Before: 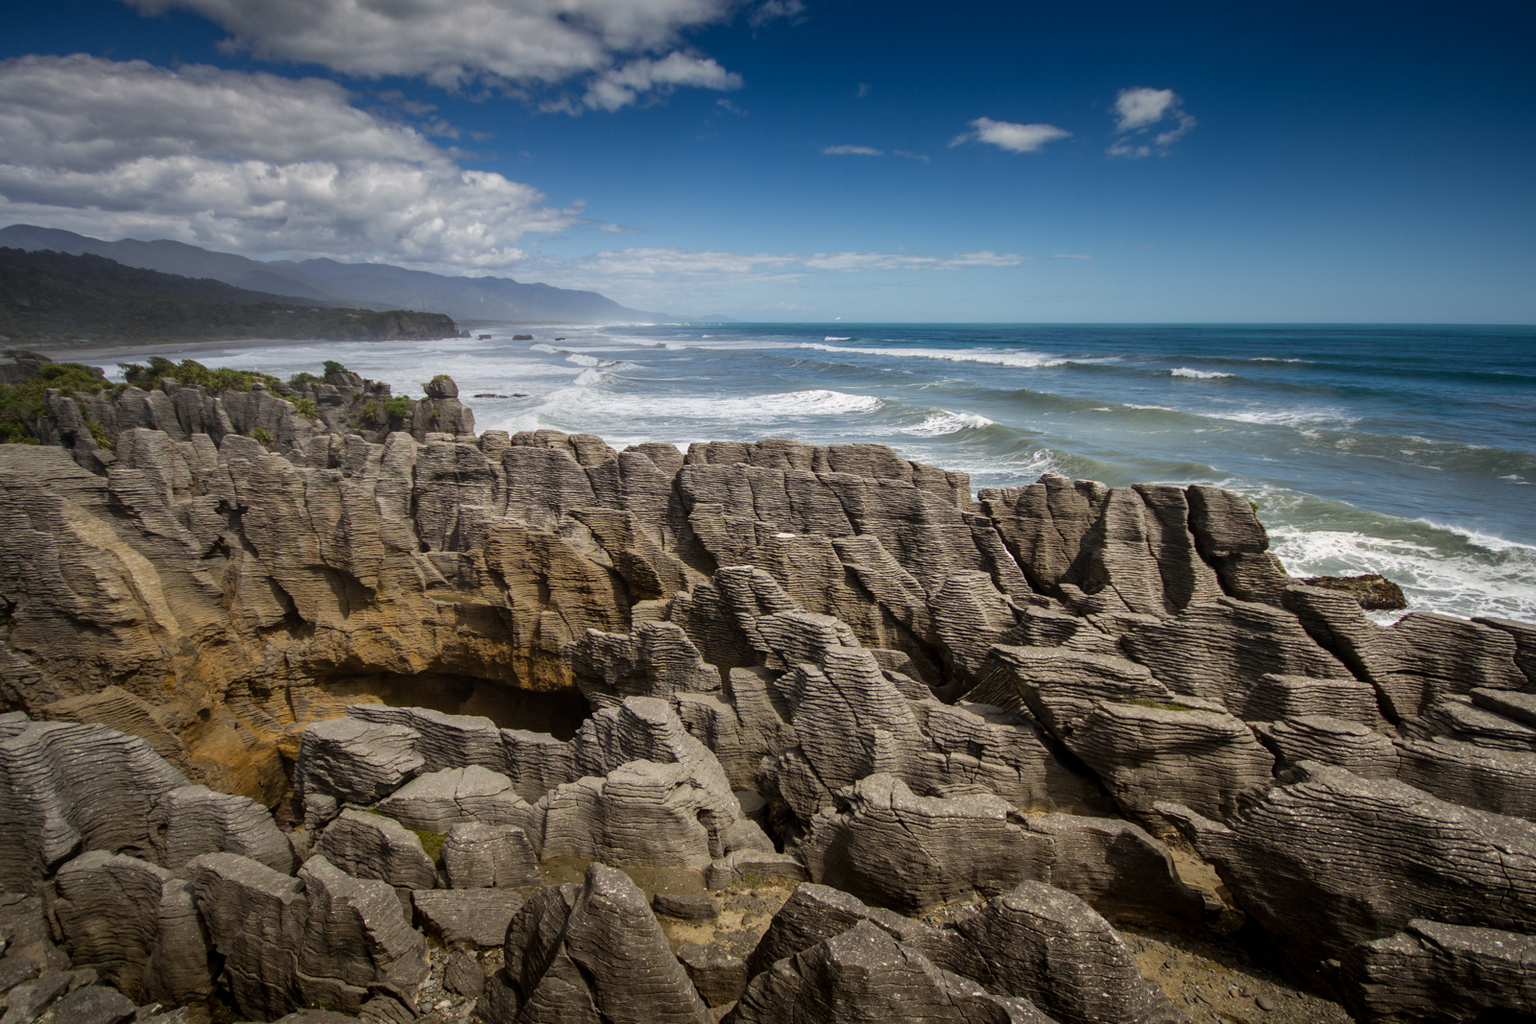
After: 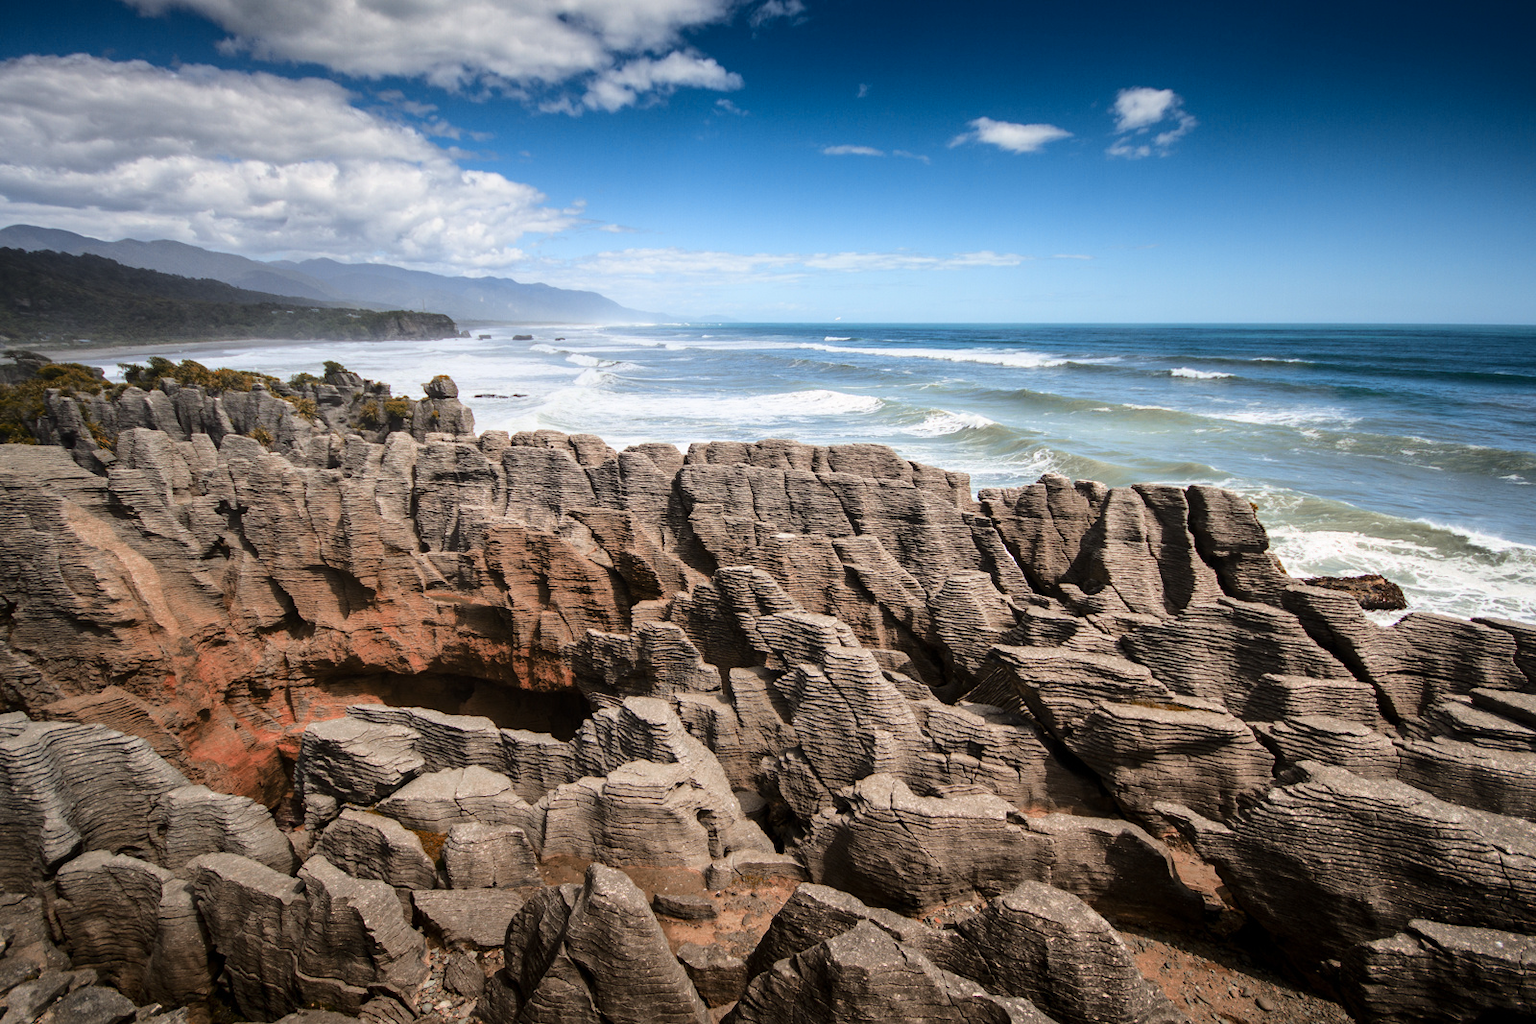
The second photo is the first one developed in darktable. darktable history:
base curve: curves: ch0 [(0, 0) (0.028, 0.03) (0.121, 0.232) (0.46, 0.748) (0.859, 0.968) (1, 1)]
color zones: curves: ch0 [(0.006, 0.385) (0.143, 0.563) (0.243, 0.321) (0.352, 0.464) (0.516, 0.456) (0.625, 0.5) (0.75, 0.5) (0.875, 0.5)]; ch1 [(0, 0.5) (0.134, 0.504) (0.246, 0.463) (0.421, 0.515) (0.5, 0.56) (0.625, 0.5) (0.75, 0.5) (0.875, 0.5)]; ch2 [(0, 0.5) (0.131, 0.426) (0.307, 0.289) (0.38, 0.188) (0.513, 0.216) (0.625, 0.548) (0.75, 0.468) (0.838, 0.396) (0.971, 0.311)]
